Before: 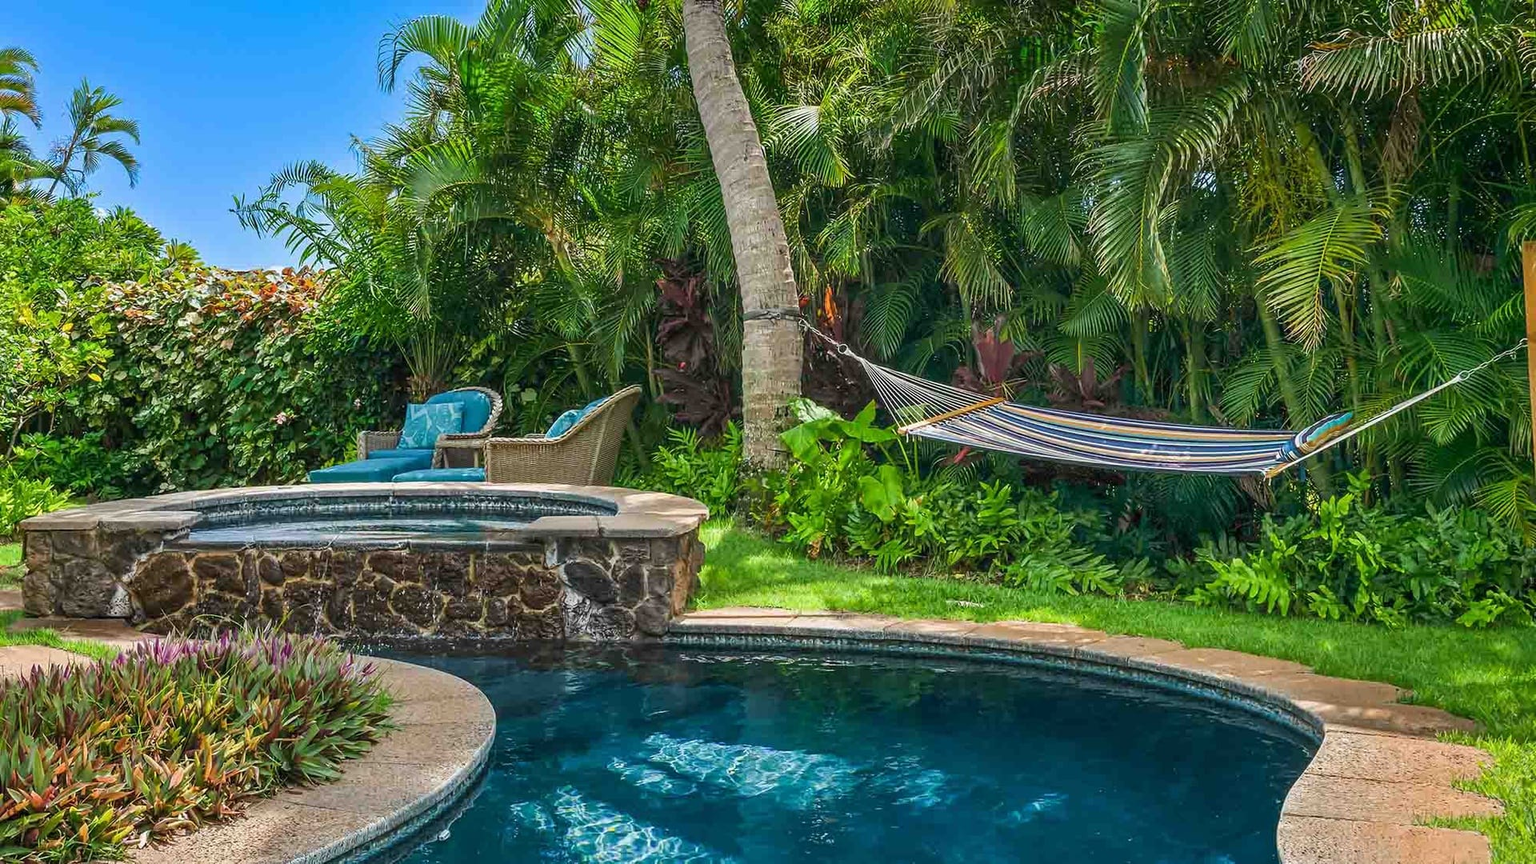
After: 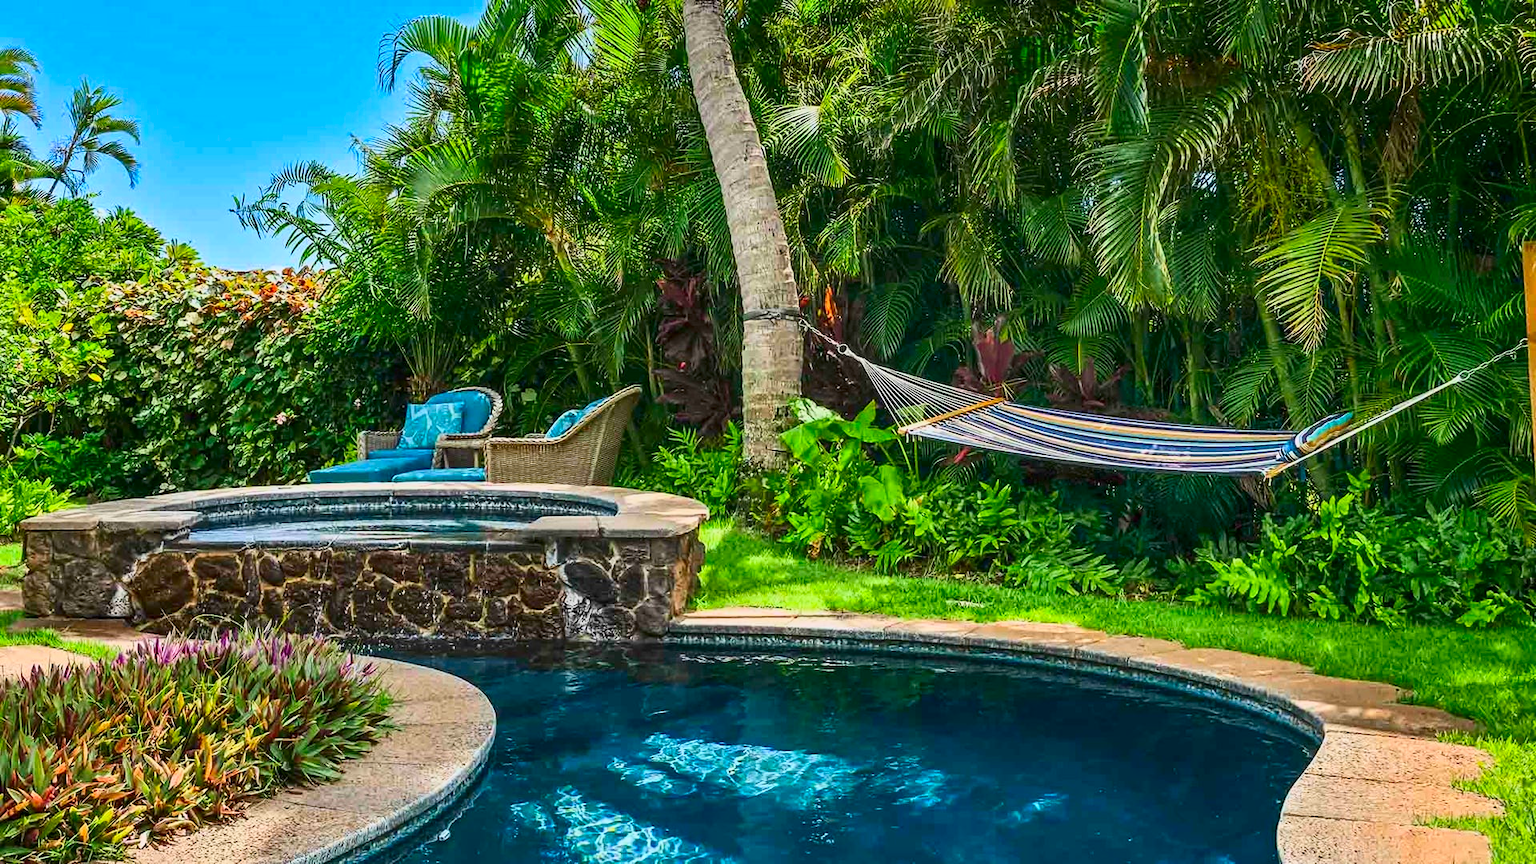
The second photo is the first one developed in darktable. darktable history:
contrast brightness saturation: contrast 0.115, brightness -0.117, saturation 0.202
base curve: curves: ch0 [(0, 0) (0.088, 0.125) (0.176, 0.251) (0.354, 0.501) (0.613, 0.749) (1, 0.877)]
